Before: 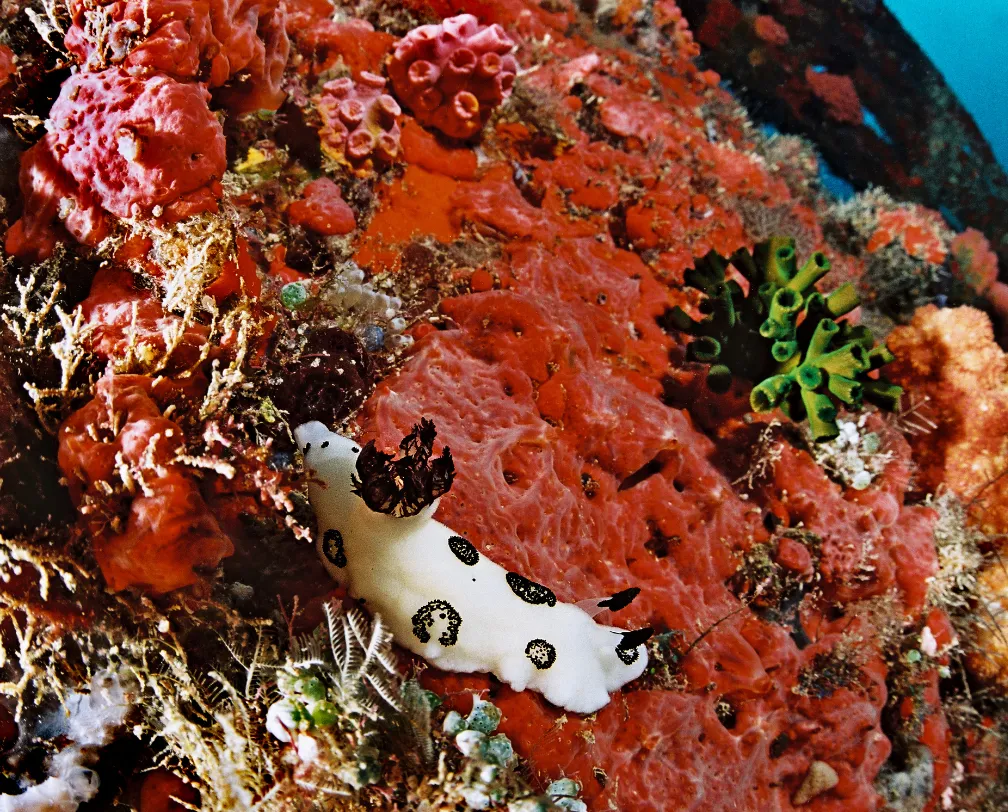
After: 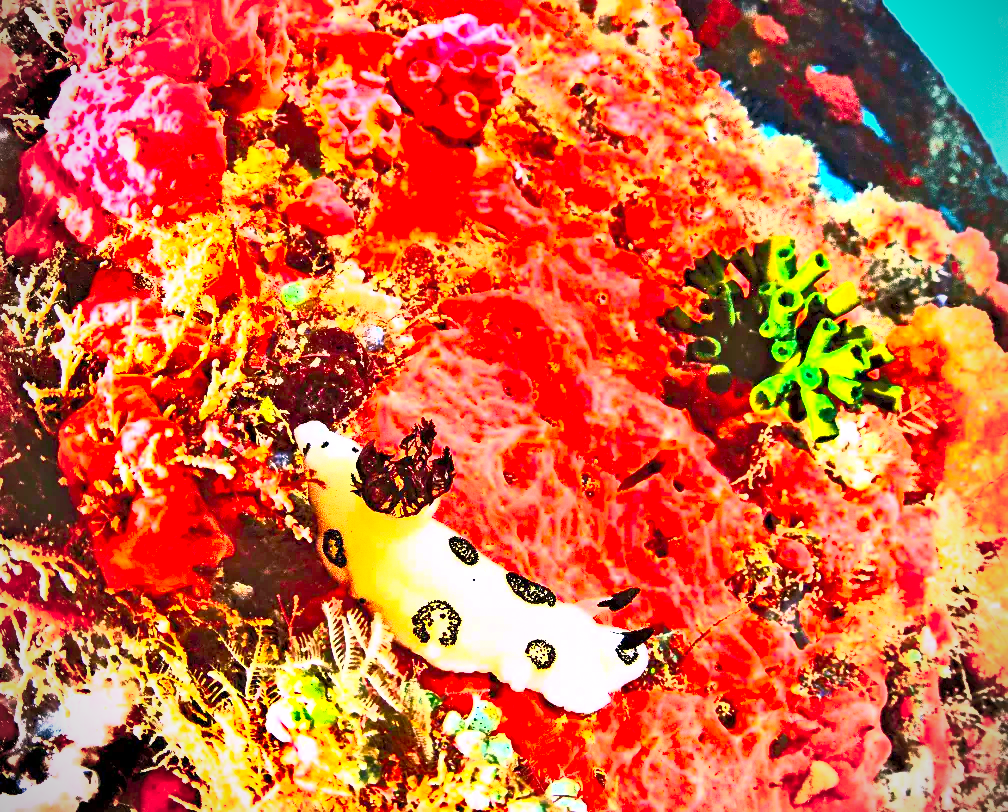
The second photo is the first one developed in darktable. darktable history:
contrast brightness saturation: contrast 1, brightness 1, saturation 1
vignetting: on, module defaults
exposure: black level correction 0.001, exposure 1.822 EV, compensate exposure bias true, compensate highlight preservation false
color correction: highlights a* 12.23, highlights b* 5.41
velvia: strength 15%
